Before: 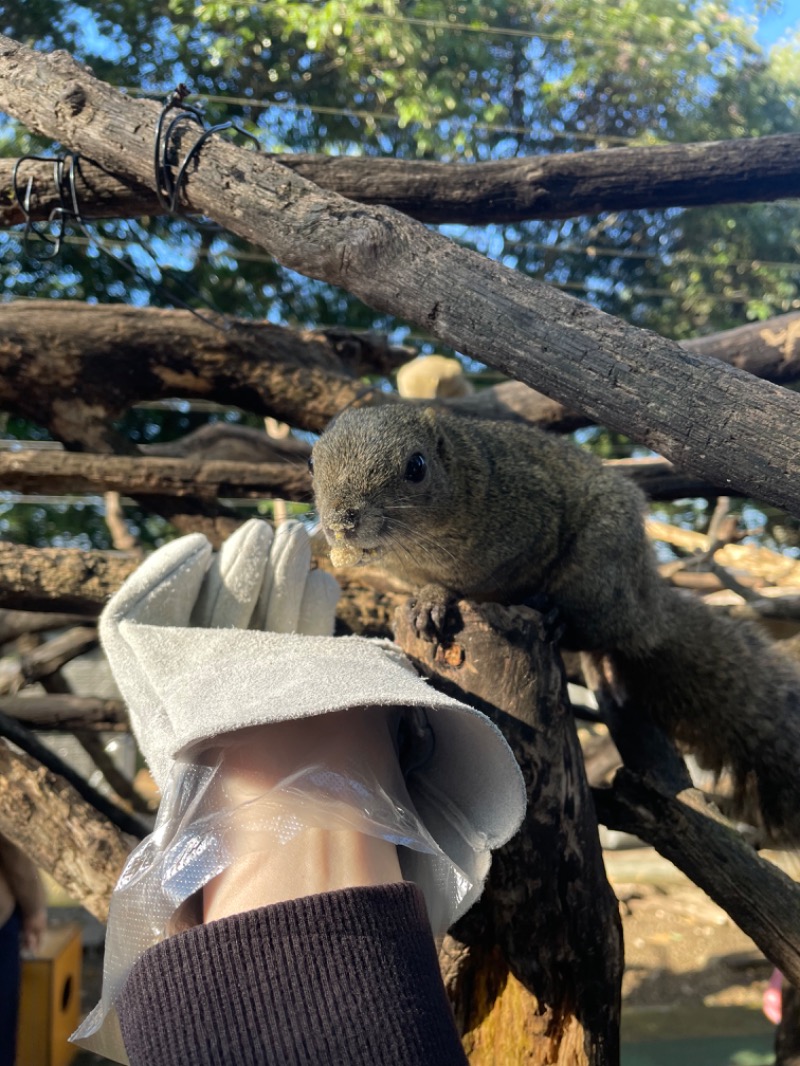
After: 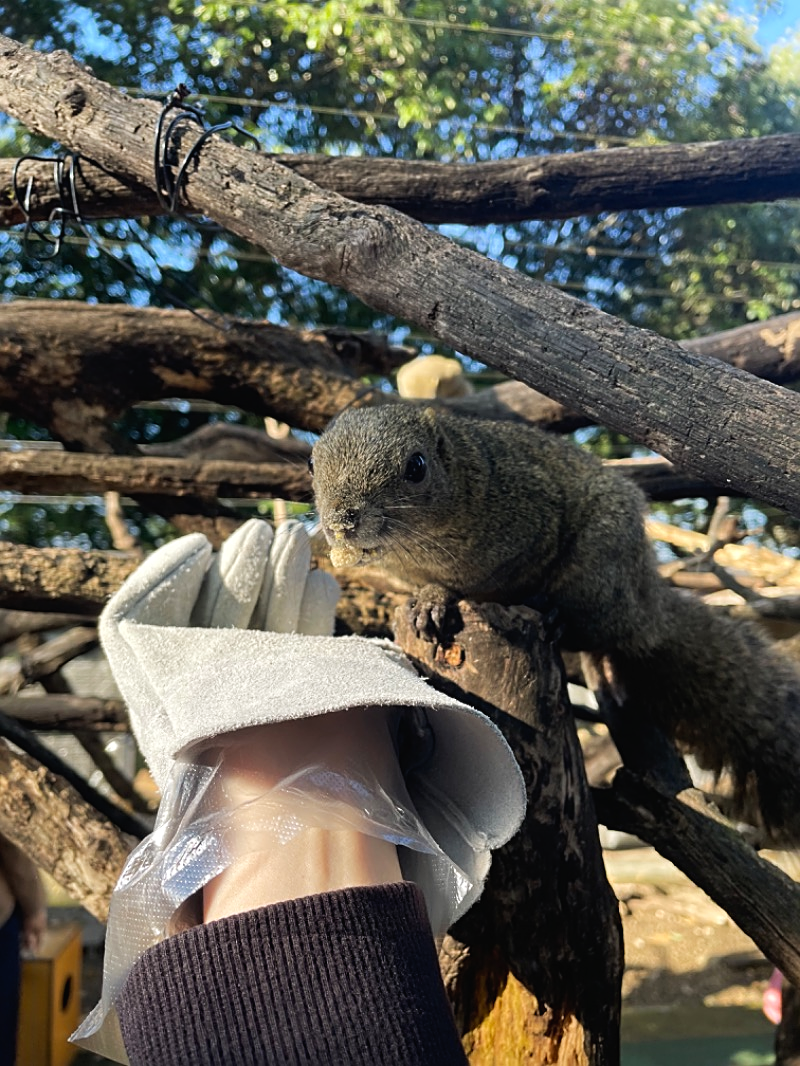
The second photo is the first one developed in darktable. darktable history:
tone curve: curves: ch0 [(0, 0.015) (0.037, 0.032) (0.131, 0.113) (0.275, 0.26) (0.497, 0.505) (0.617, 0.643) (0.704, 0.735) (0.813, 0.842) (0.911, 0.931) (0.997, 1)]; ch1 [(0, 0) (0.301, 0.3) (0.444, 0.438) (0.493, 0.494) (0.501, 0.5) (0.534, 0.543) (0.582, 0.605) (0.658, 0.687) (0.746, 0.79) (1, 1)]; ch2 [(0, 0) (0.246, 0.234) (0.36, 0.356) (0.415, 0.426) (0.476, 0.492) (0.502, 0.499) (0.525, 0.517) (0.533, 0.534) (0.586, 0.598) (0.634, 0.643) (0.706, 0.717) (0.853, 0.83) (1, 0.951)], preserve colors none
sharpen: on, module defaults
